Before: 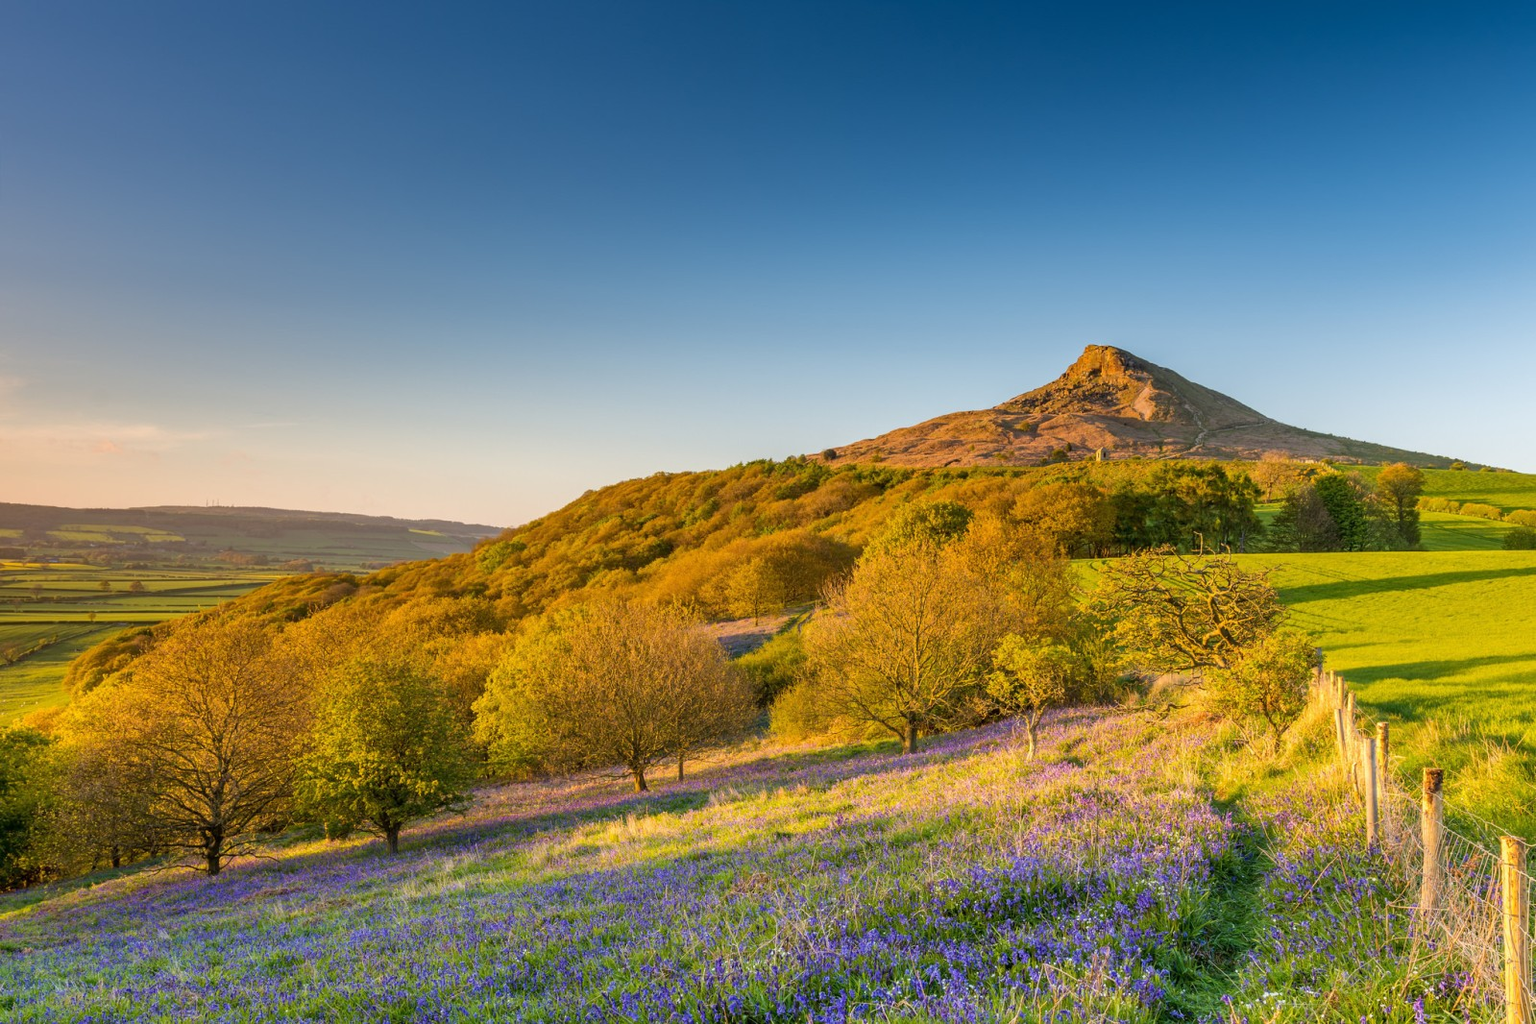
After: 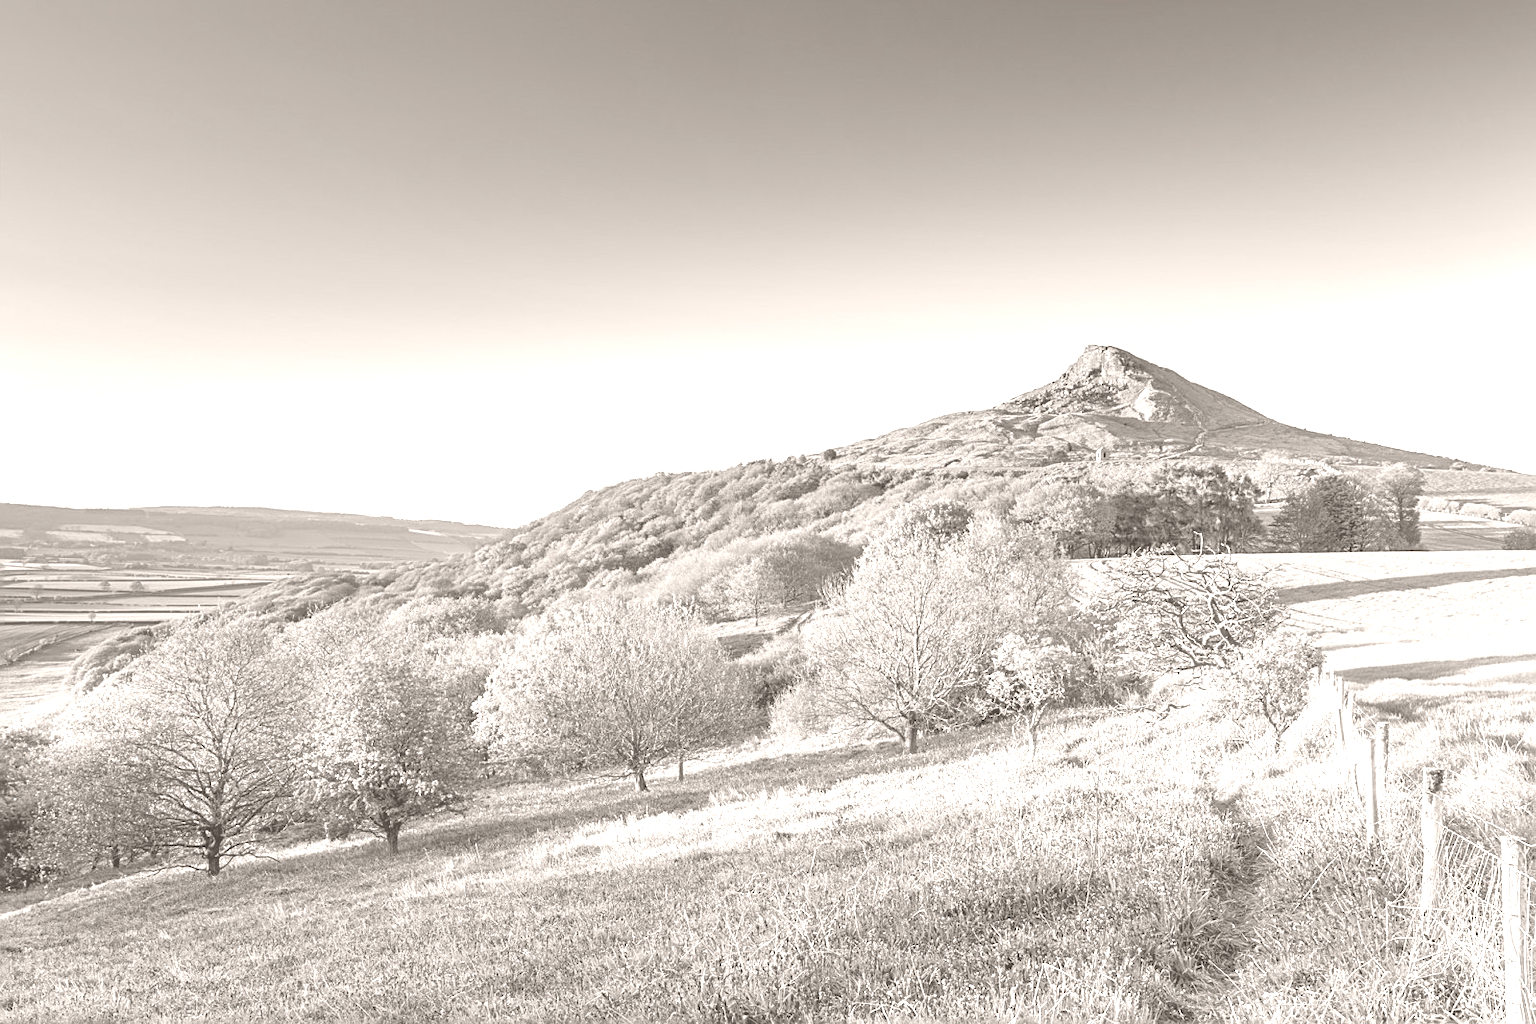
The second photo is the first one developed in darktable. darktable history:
sharpen: amount 0.575
colorize: hue 34.49°, saturation 35.33%, source mix 100%, lightness 55%, version 1
rgb levels: mode RGB, independent channels, levels [[0, 0.474, 1], [0, 0.5, 1], [0, 0.5, 1]]
